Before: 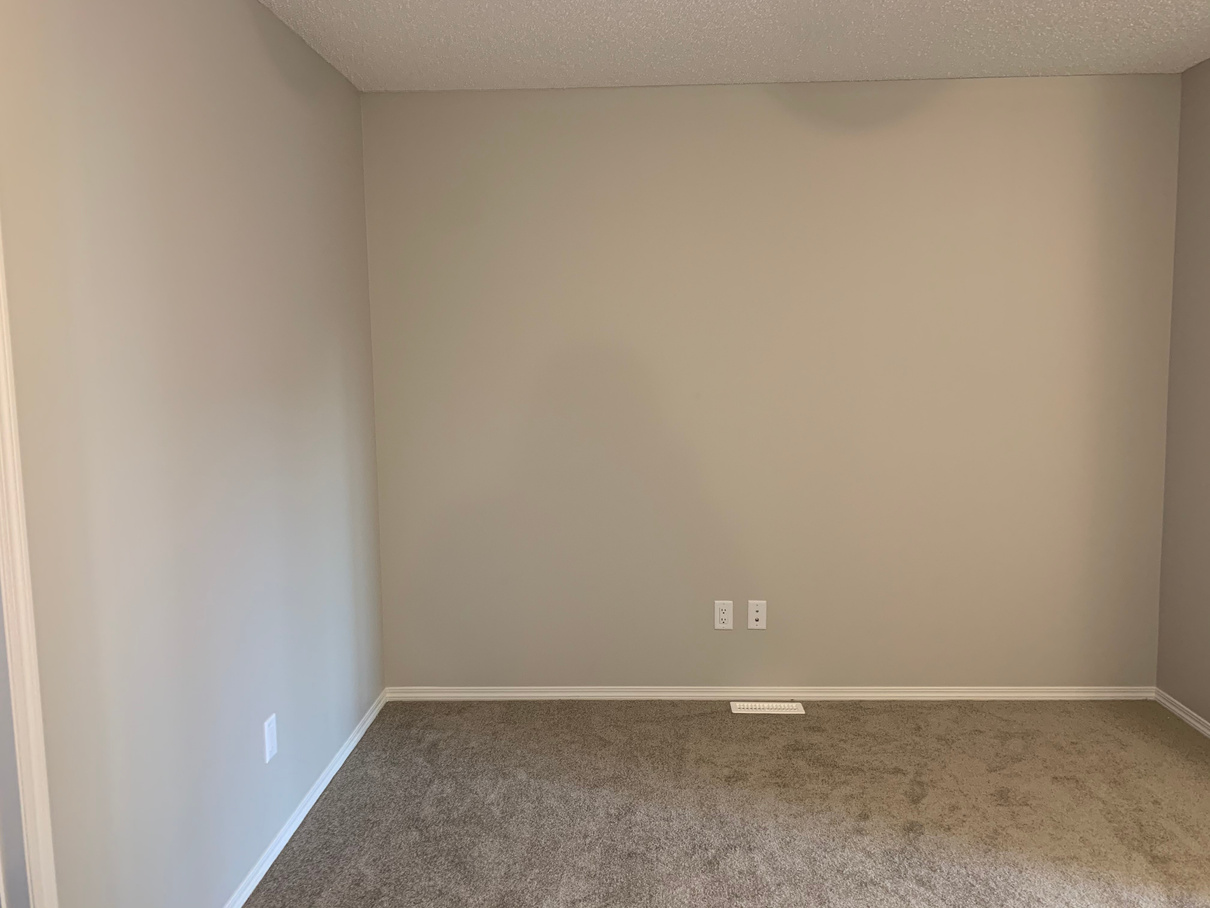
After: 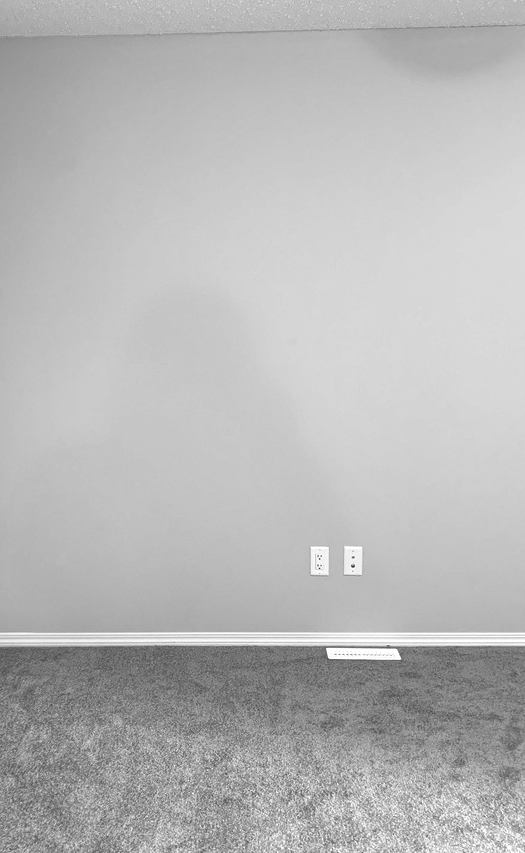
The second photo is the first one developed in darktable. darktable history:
color balance rgb: shadows lift › chroma 4.21%, shadows lift › hue 252.22°, highlights gain › chroma 1.36%, highlights gain › hue 50.24°, perceptual saturation grading › mid-tones 6.33%, perceptual saturation grading › shadows 72.44%, perceptual brilliance grading › highlights 11.59%, contrast 5.05%
exposure: black level correction -0.005, exposure 0.622 EV, compensate highlight preservation false
crop: left 33.452%, top 6.025%, right 23.155%
monochrome: a -11.7, b 1.62, size 0.5, highlights 0.38
contrast brightness saturation: contrast 0.04, saturation 0.16
